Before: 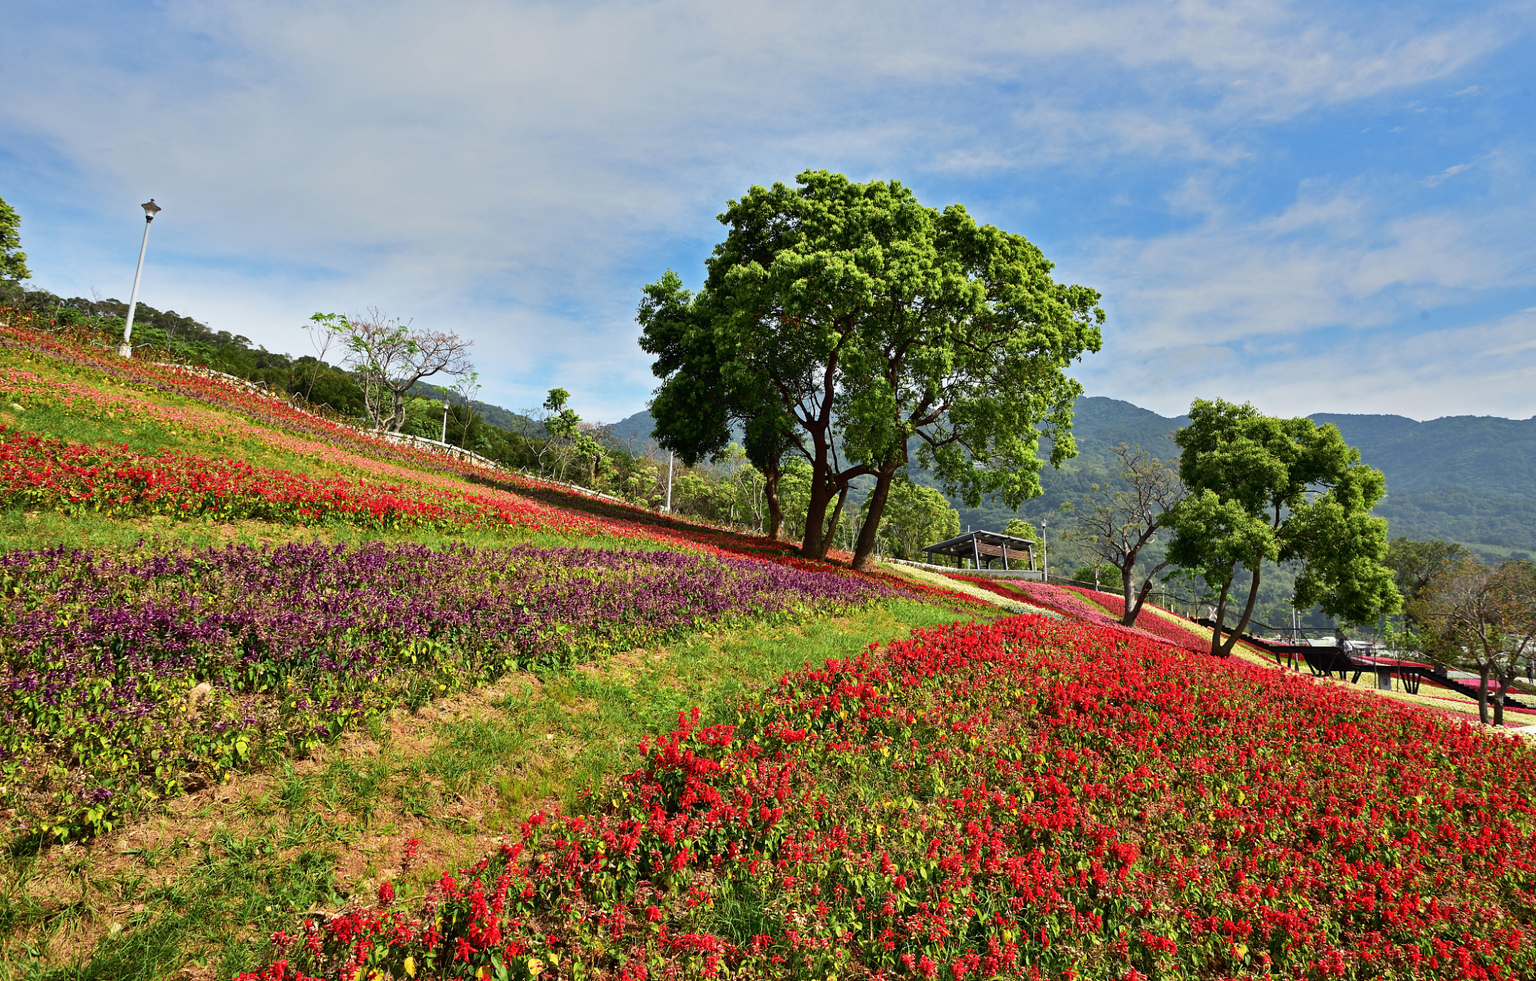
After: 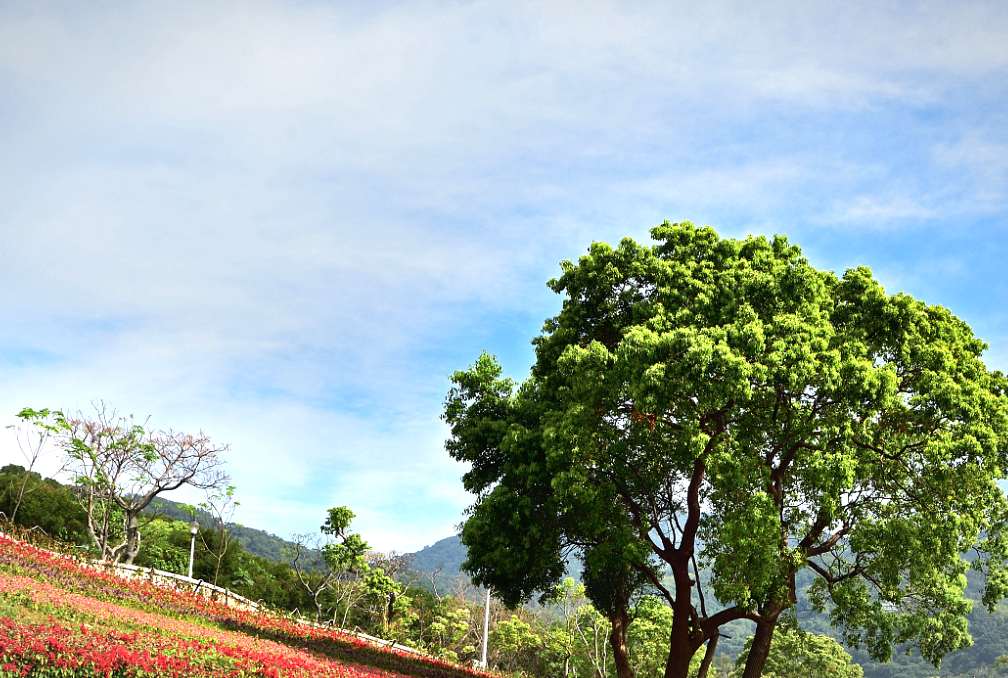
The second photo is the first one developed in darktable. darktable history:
crop: left 19.397%, right 30.256%, bottom 46.974%
exposure: exposure 0.6 EV, compensate highlight preservation false
vignetting: fall-off start 97.89%, fall-off radius 99.38%, width/height ratio 1.372
